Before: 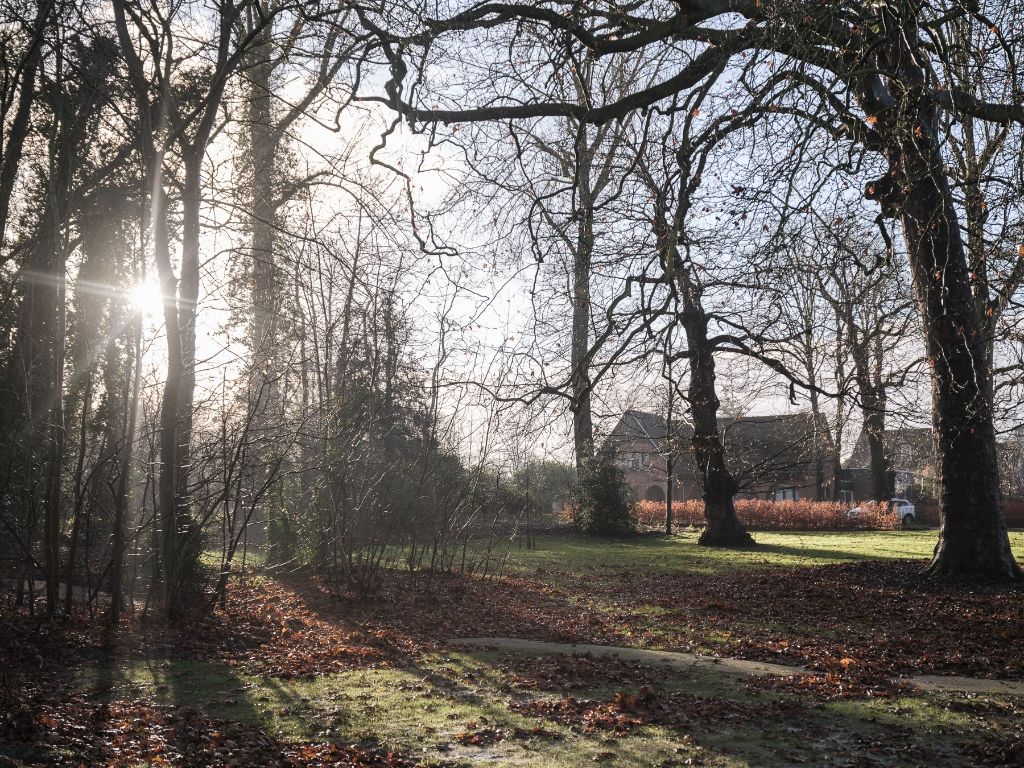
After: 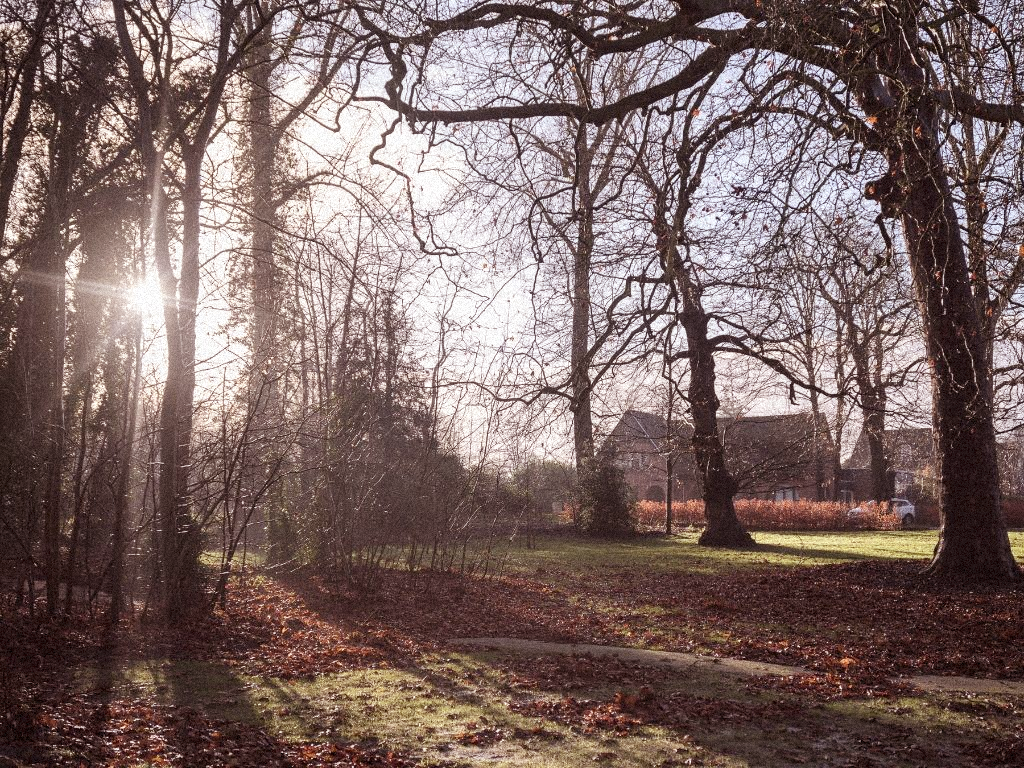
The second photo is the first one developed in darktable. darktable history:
grain: strength 35%, mid-tones bias 0%
rgb levels: mode RGB, independent channels, levels [[0, 0.474, 1], [0, 0.5, 1], [0, 0.5, 1]]
